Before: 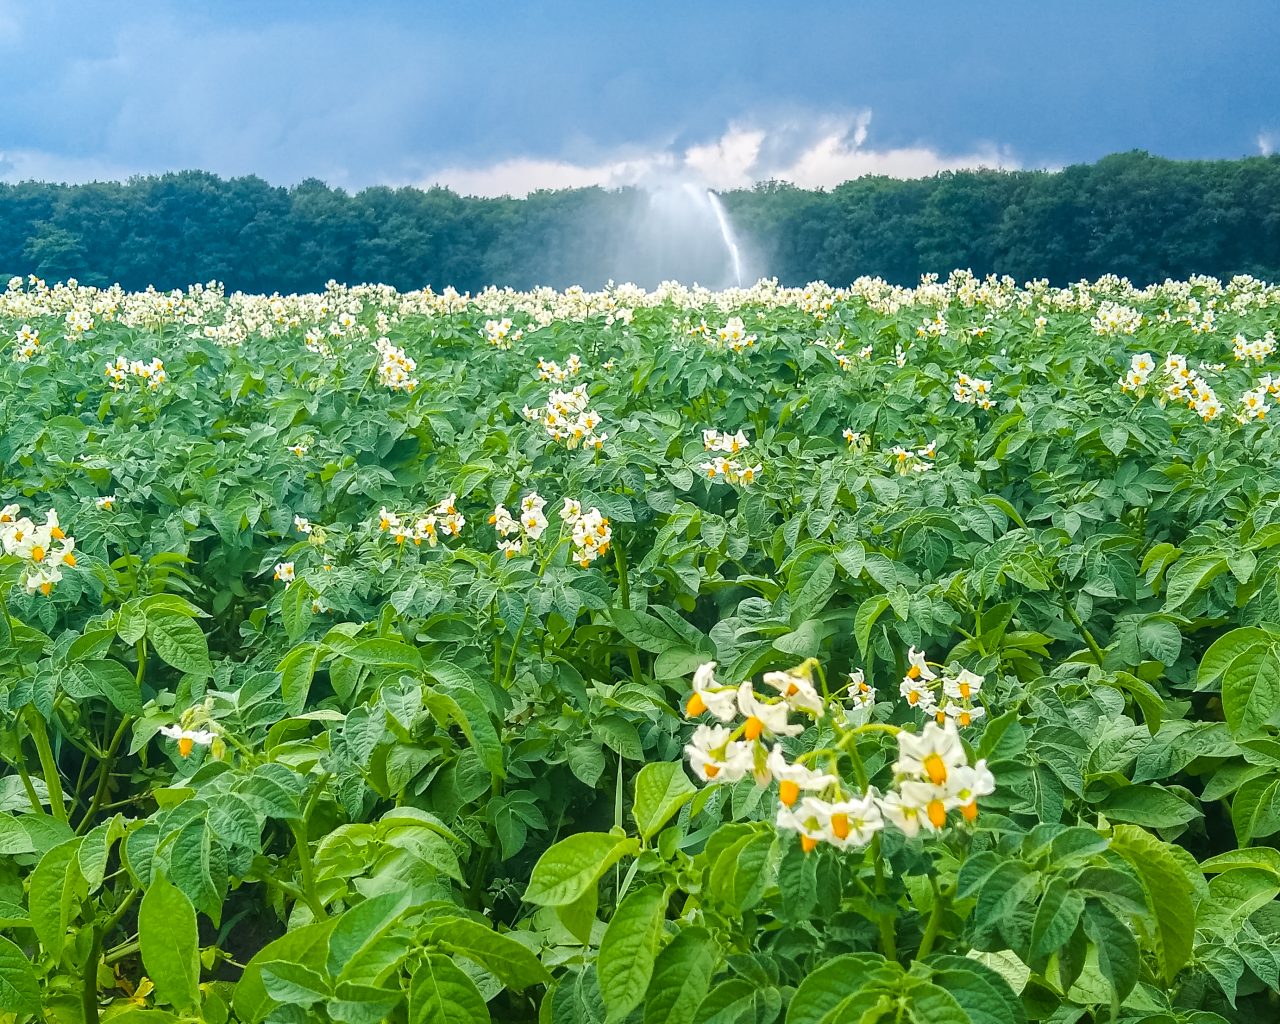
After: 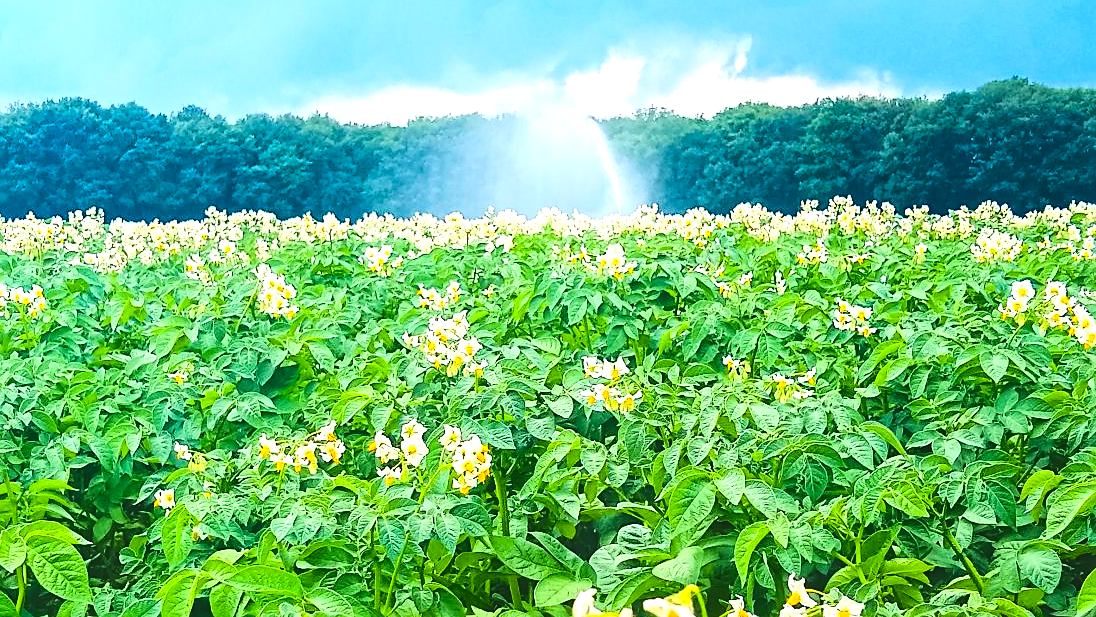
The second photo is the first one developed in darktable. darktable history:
crop and rotate: left 9.405%, top 7.195%, right 4.959%, bottom 32.474%
sharpen: on, module defaults
base curve: curves: ch0 [(0, 0) (0.073, 0.04) (0.157, 0.139) (0.492, 0.492) (0.758, 0.758) (1, 1)]
exposure: black level correction -0.015, compensate highlight preservation false
contrast brightness saturation: contrast 0.201, brightness 0.161, saturation 0.225
color balance rgb: shadows lift › luminance -9.333%, perceptual saturation grading › global saturation 27.579%, perceptual saturation grading › highlights -25.401%, perceptual saturation grading › shadows 25.156%, perceptual brilliance grading › global brilliance 18.444%, global vibrance 15.464%
